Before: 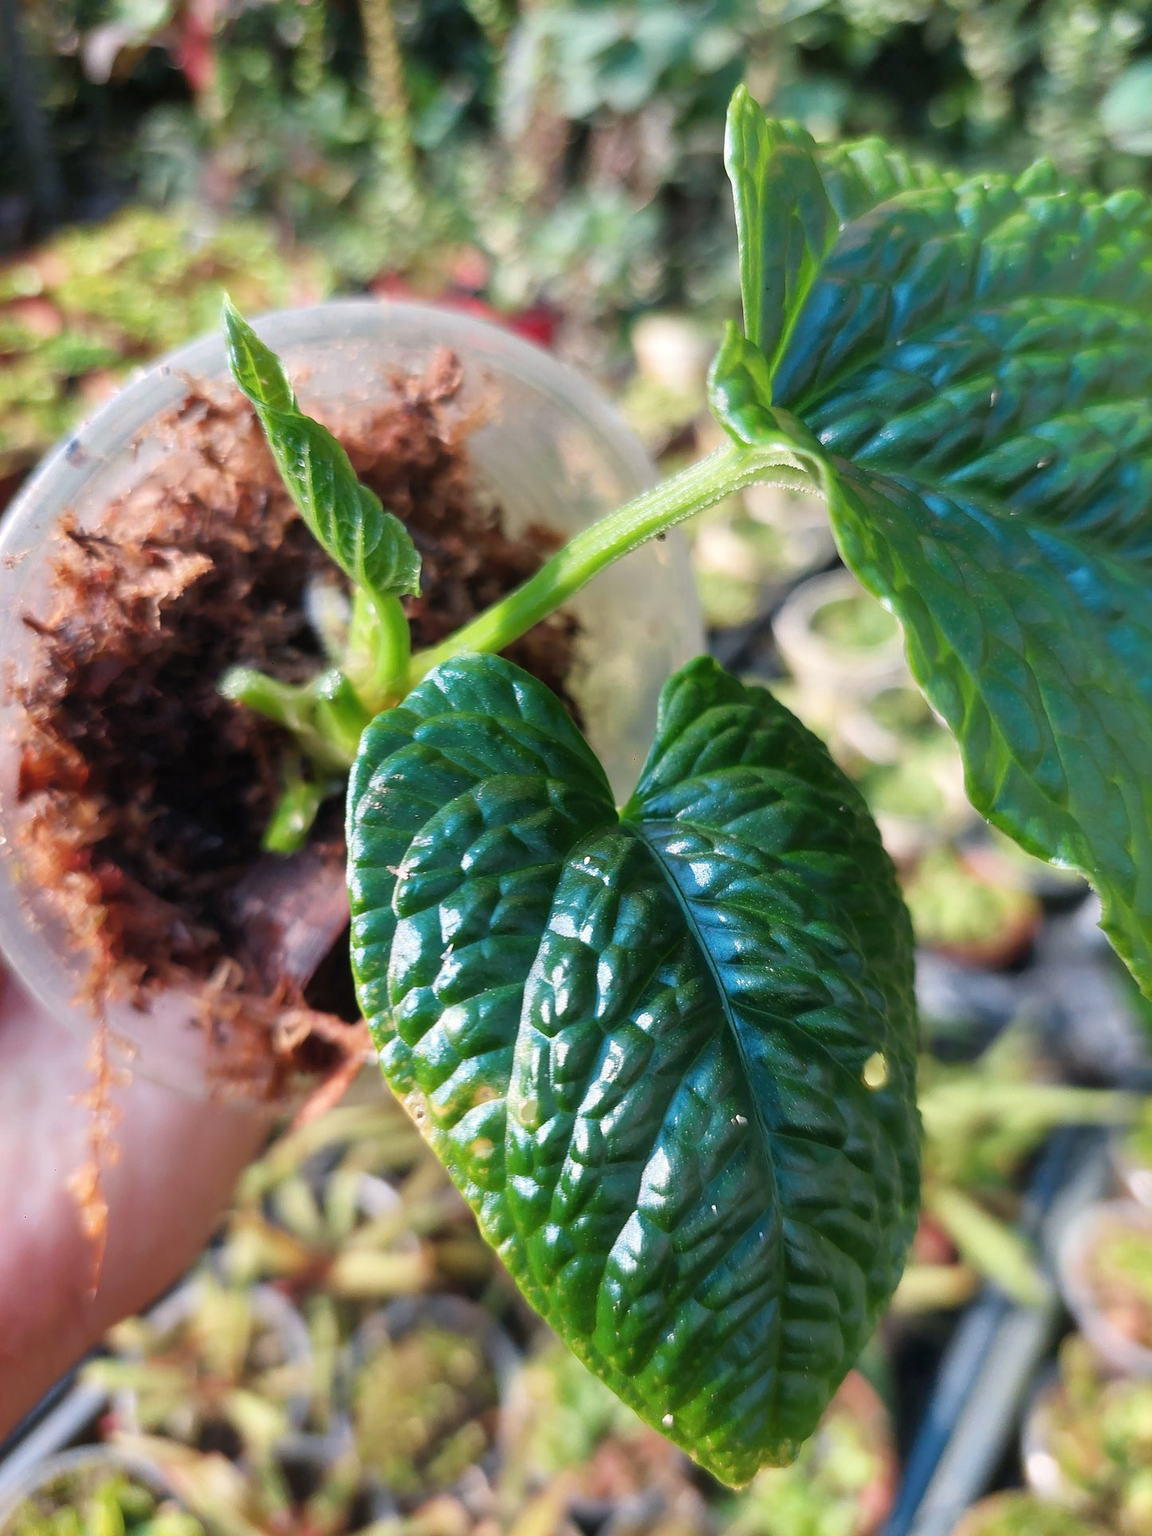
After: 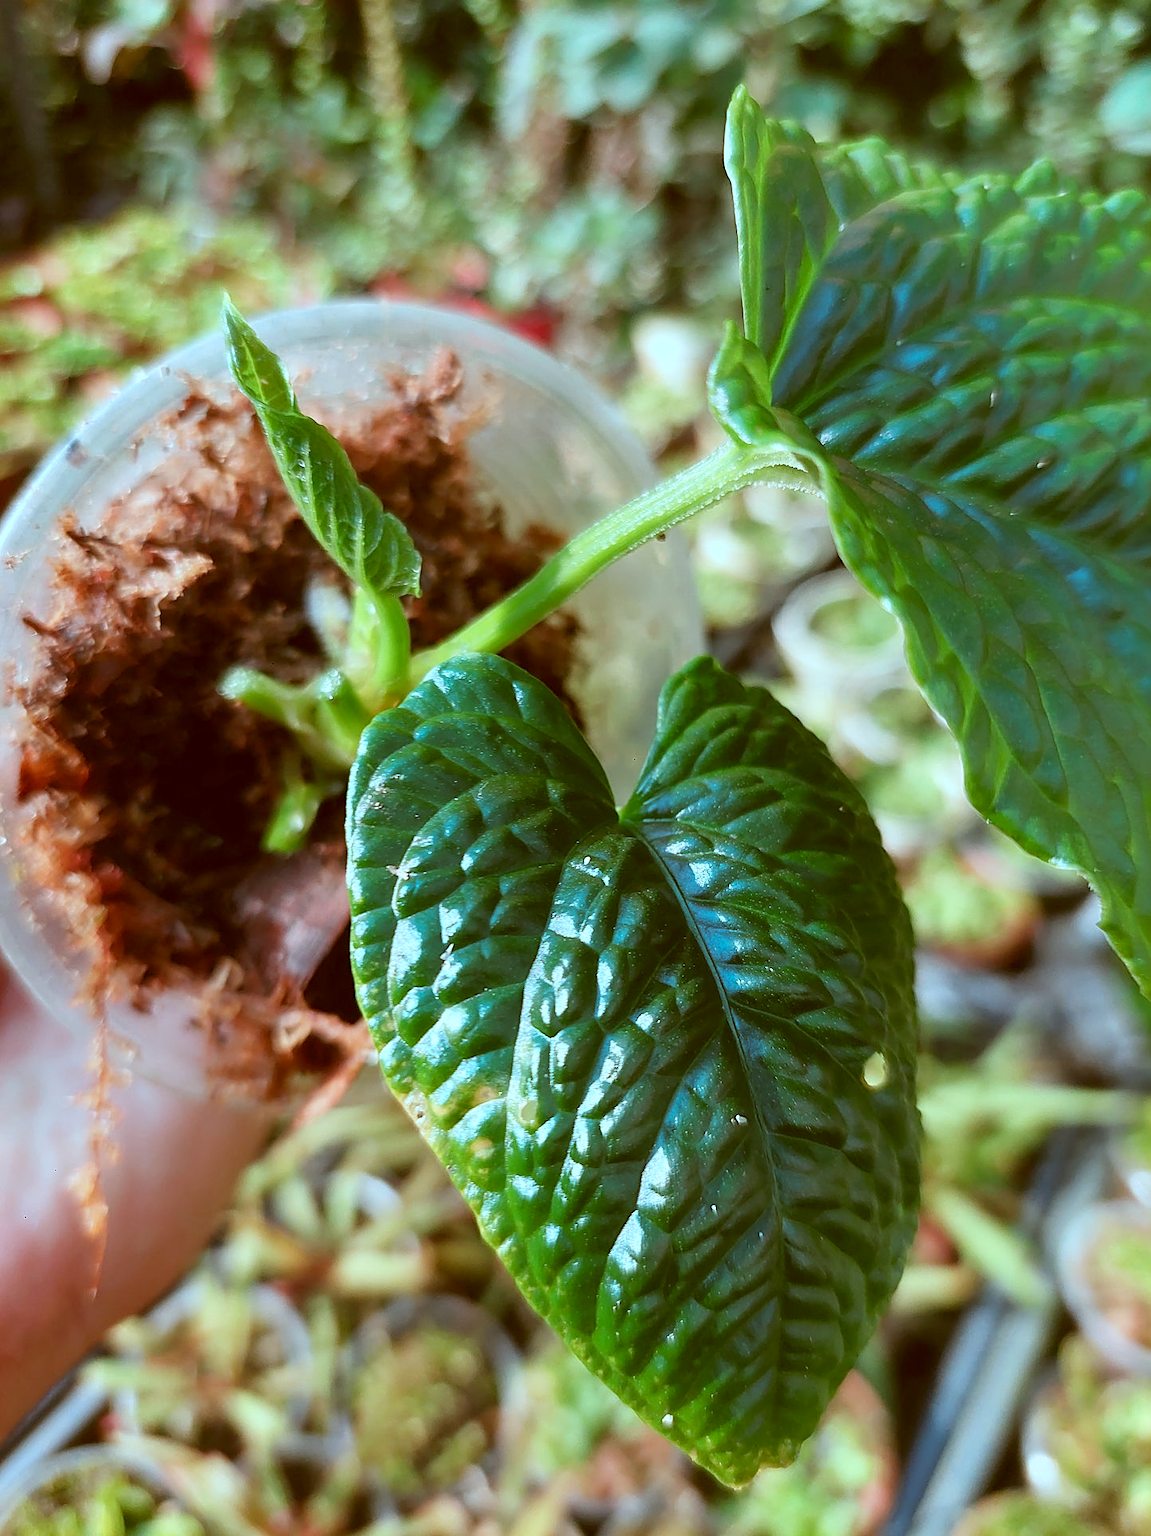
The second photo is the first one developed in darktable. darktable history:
color correction: highlights a* -14.62, highlights b* -16.22, shadows a* 10.12, shadows b* 29.4
sharpen: on, module defaults
contrast equalizer: y [[0.5 ×6], [0.5 ×6], [0.5, 0.5, 0.501, 0.545, 0.707, 0.863], [0 ×6], [0 ×6]]
